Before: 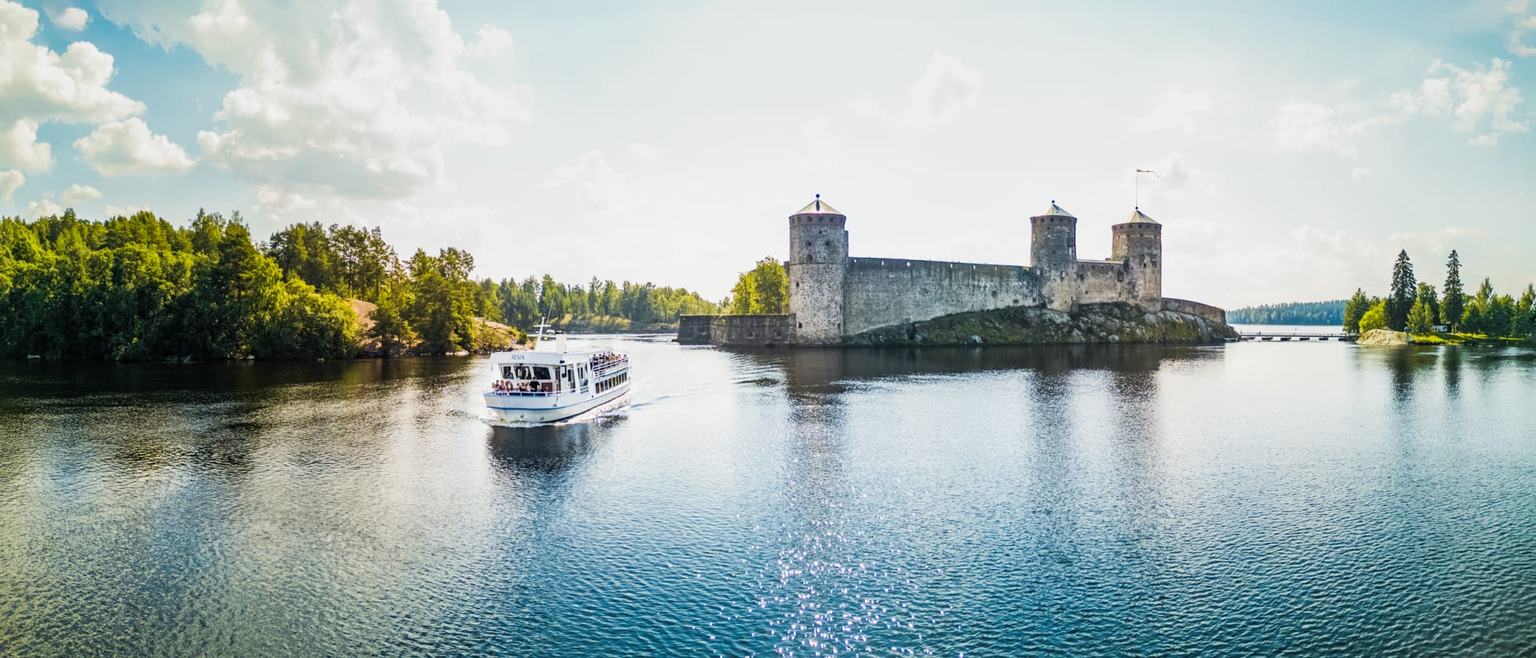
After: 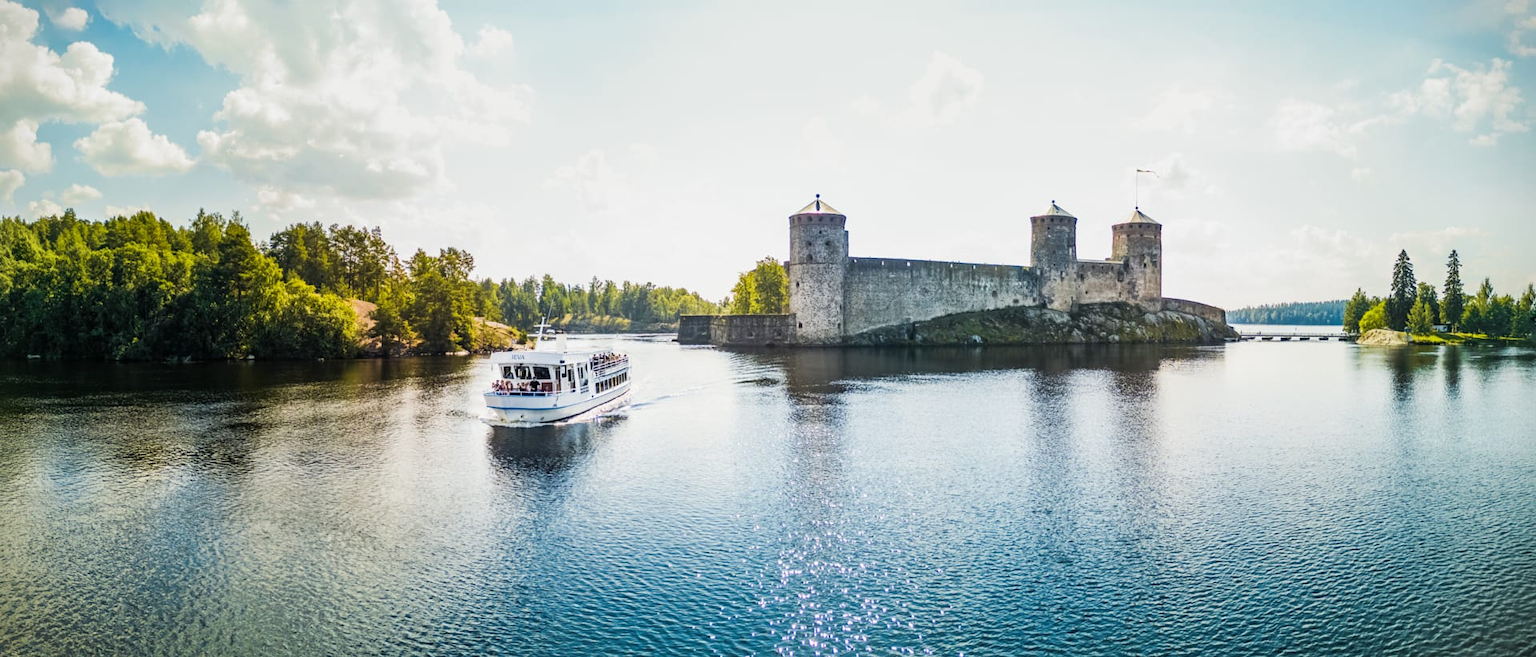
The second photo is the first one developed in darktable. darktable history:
vignetting: fall-off start 92.37%
